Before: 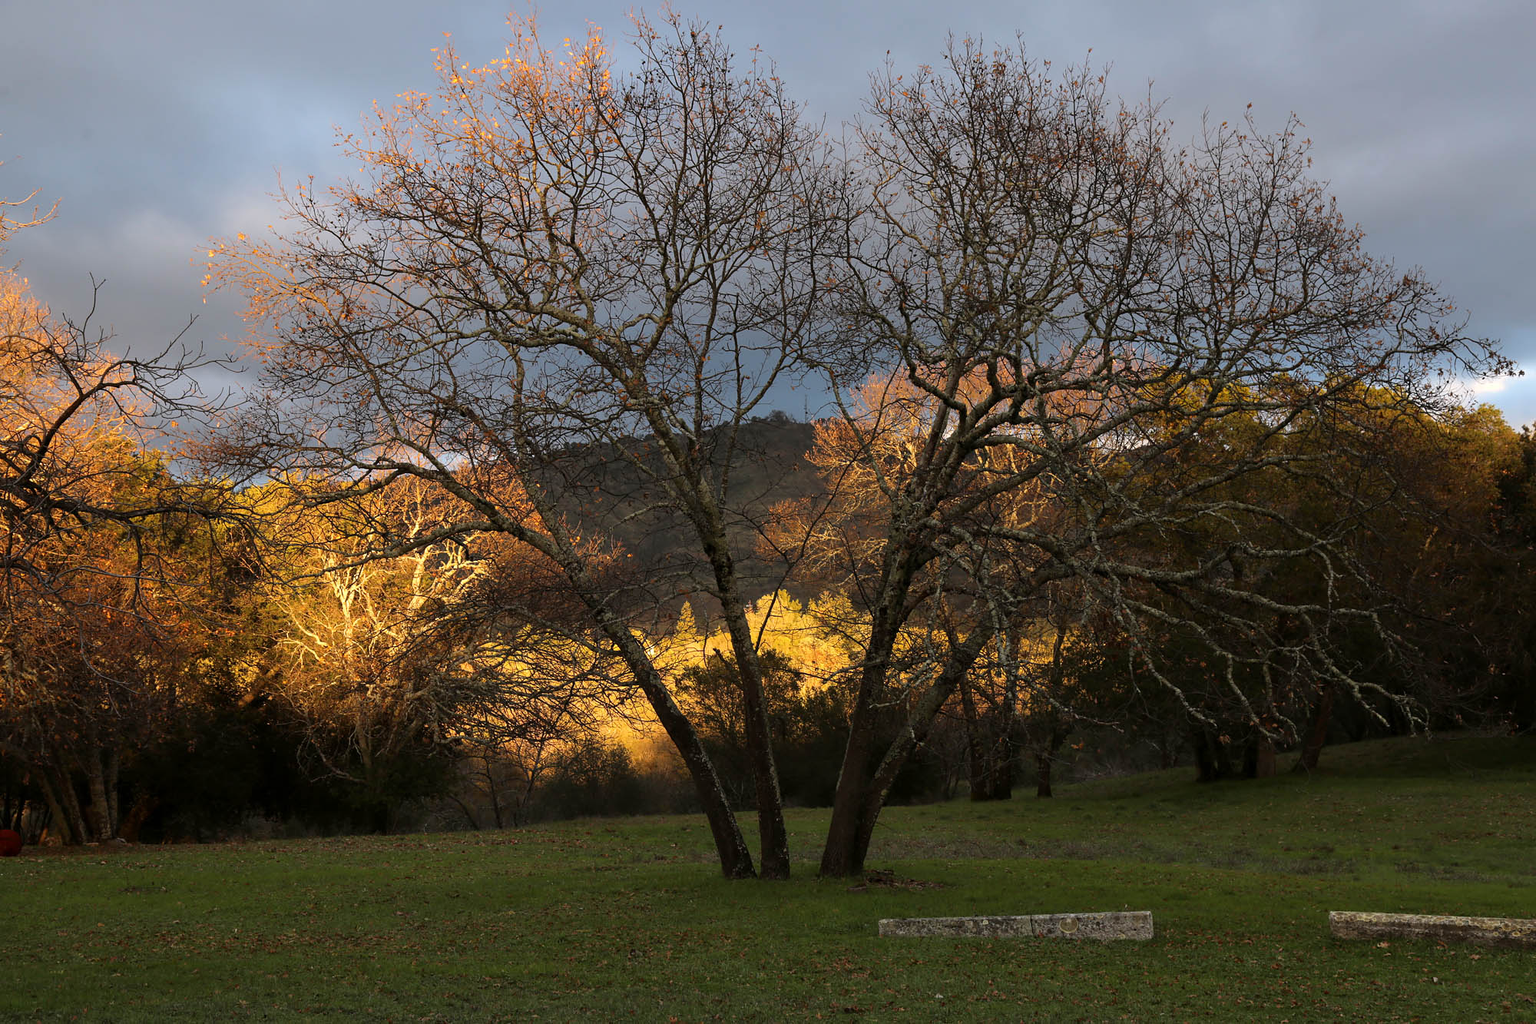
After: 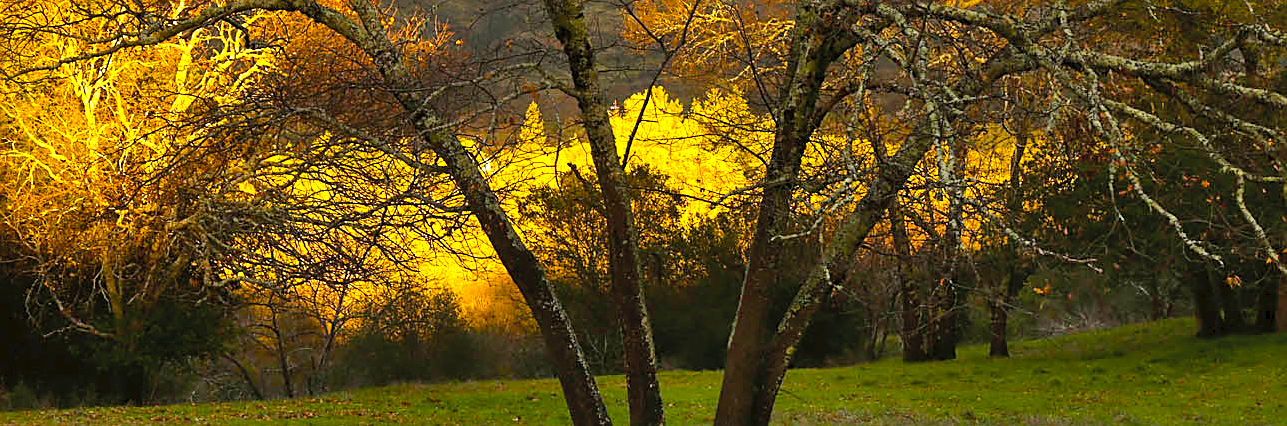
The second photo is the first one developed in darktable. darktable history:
exposure: exposure -0.116 EV, compensate exposure bias true, compensate highlight preservation false
color balance rgb: linear chroma grading › global chroma 23.15%, perceptual saturation grading › global saturation 28.7%, perceptual saturation grading › mid-tones 12.04%, perceptual saturation grading › shadows 10.19%, global vibrance 22.22%
white balance: red 0.978, blue 0.999
crop: left 18.091%, top 51.13%, right 17.525%, bottom 16.85%
sharpen: on, module defaults
tone curve: curves: ch0 [(0, 0) (0.003, 0.032) (0.011, 0.034) (0.025, 0.039) (0.044, 0.055) (0.069, 0.078) (0.1, 0.111) (0.136, 0.147) (0.177, 0.191) (0.224, 0.238) (0.277, 0.291) (0.335, 0.35) (0.399, 0.41) (0.468, 0.48) (0.543, 0.547) (0.623, 0.621) (0.709, 0.699) (0.801, 0.789) (0.898, 0.884) (1, 1)], preserve colors none
shadows and highlights: shadows 53, soften with gaussian
